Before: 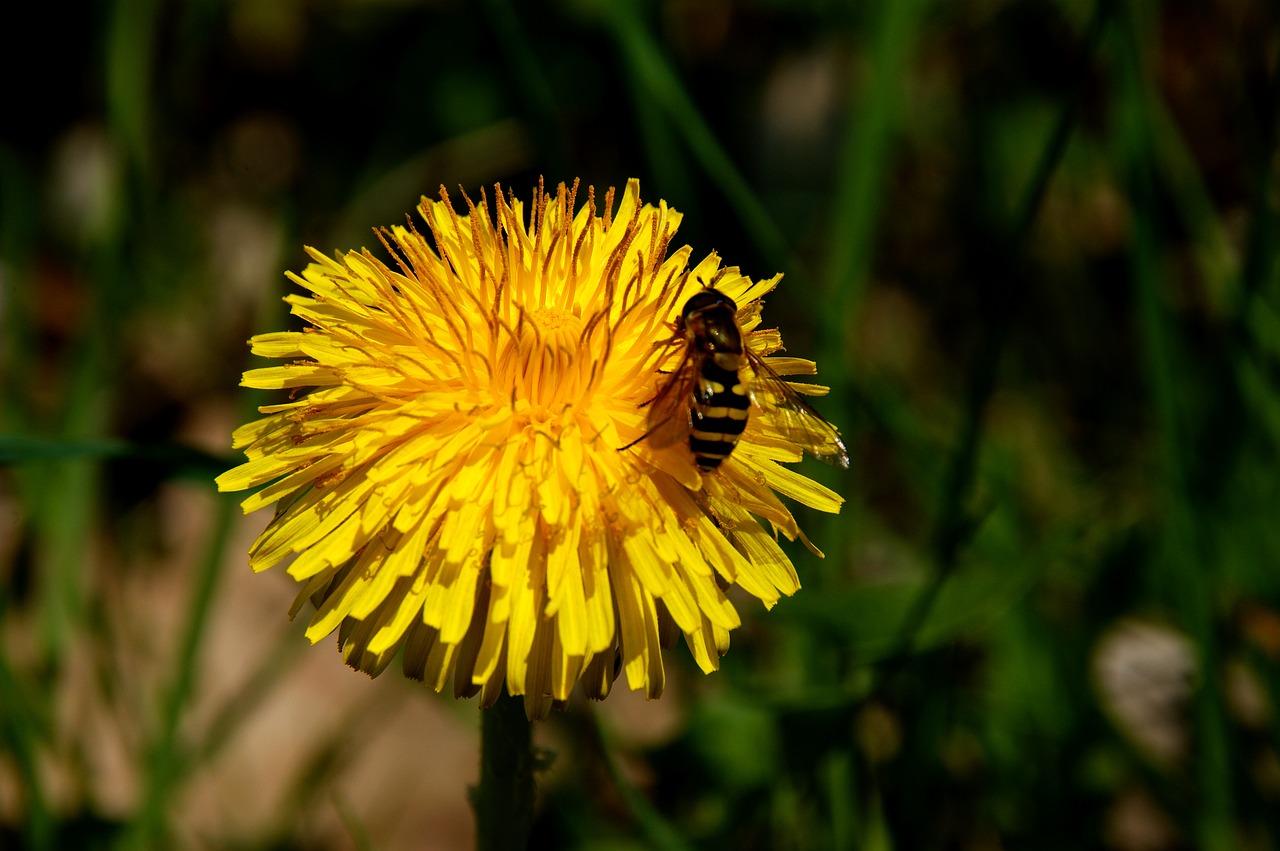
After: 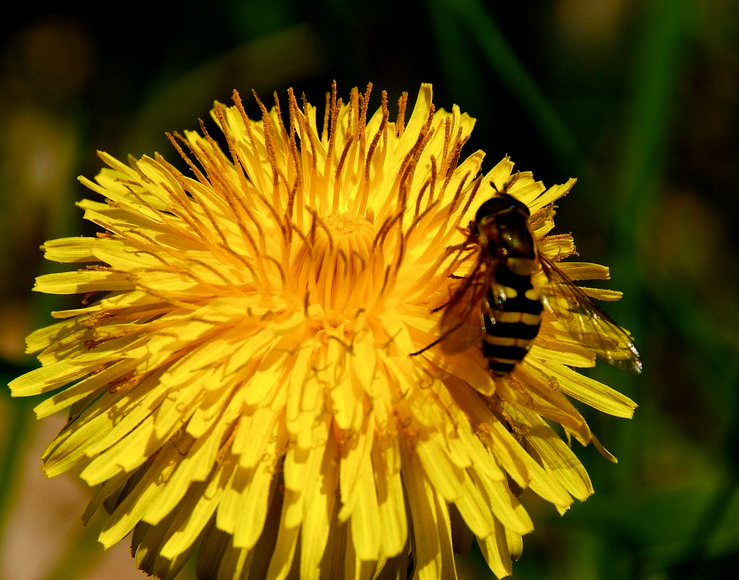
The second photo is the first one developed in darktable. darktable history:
crop: left 16.202%, top 11.208%, right 26.045%, bottom 20.557%
color balance rgb: perceptual saturation grading › global saturation 20%, perceptual saturation grading › highlights -25%, perceptual saturation grading › shadows 50%
